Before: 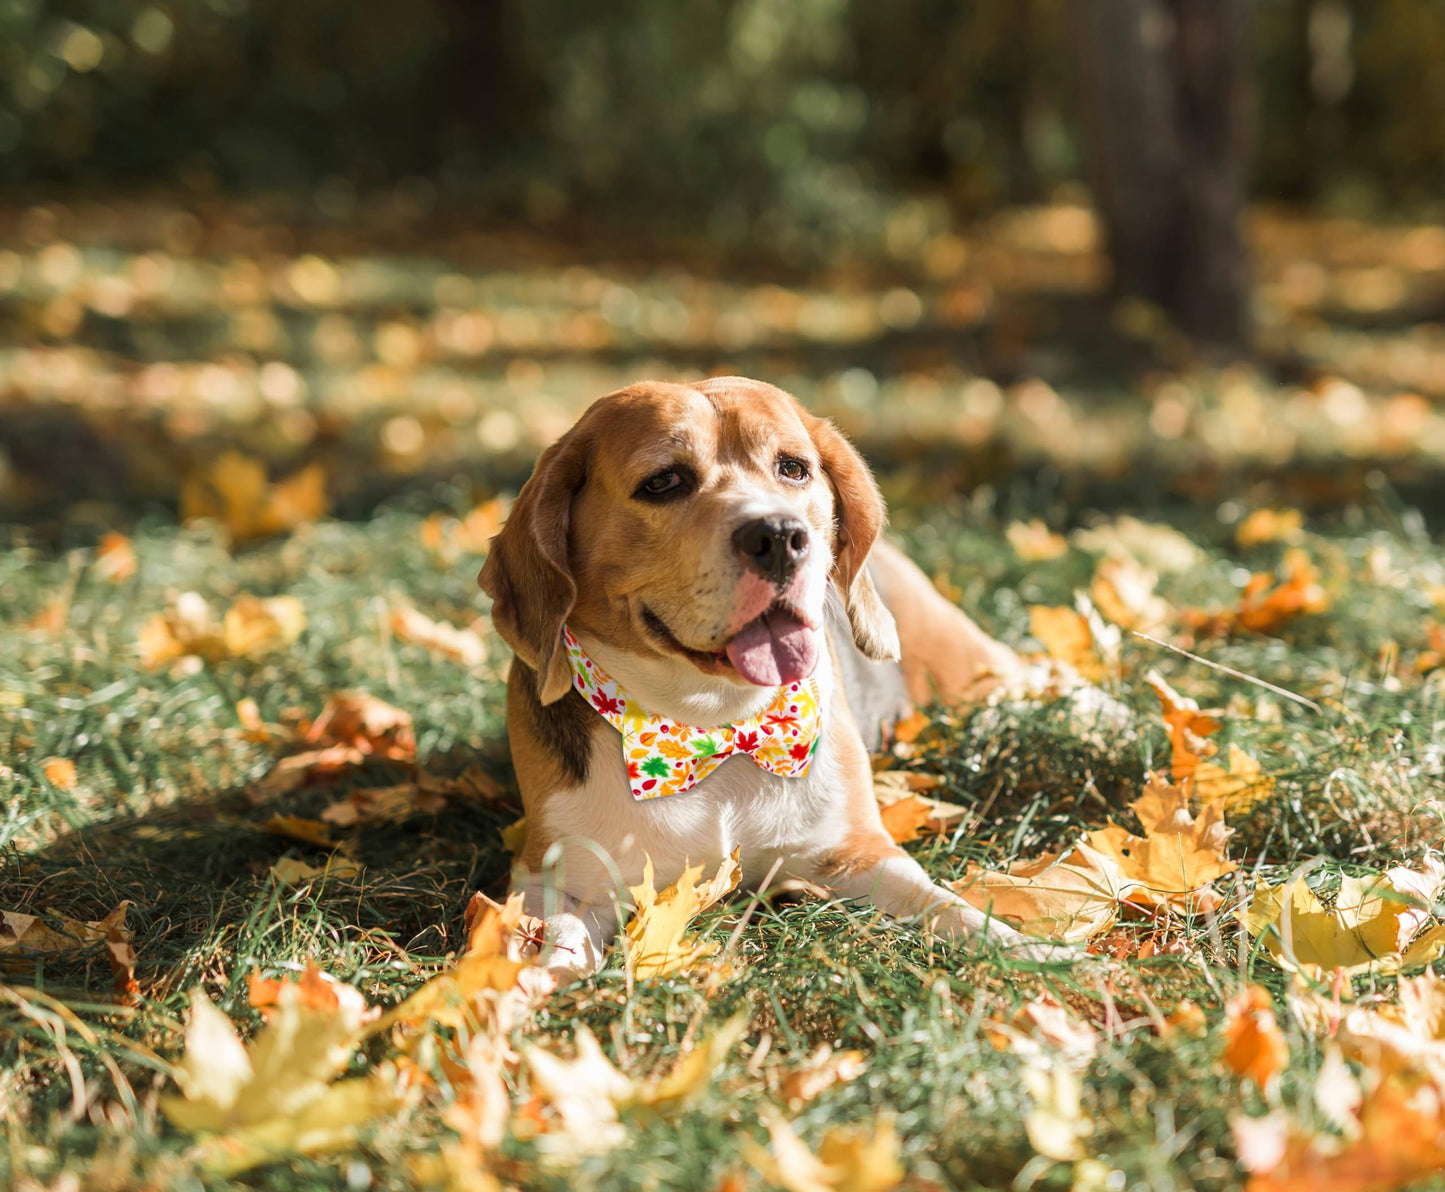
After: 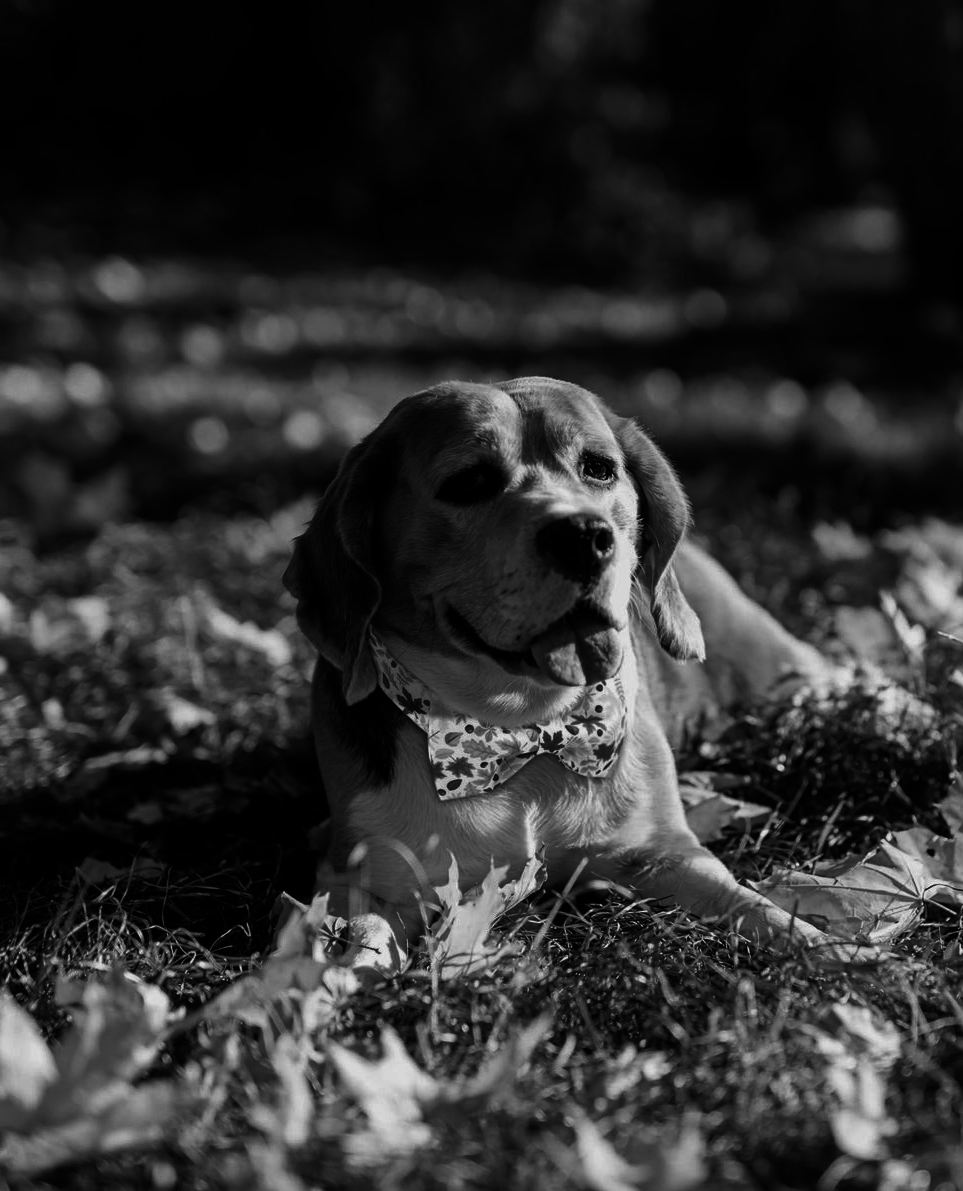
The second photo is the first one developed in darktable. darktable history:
crop and rotate: left 13.537%, right 19.796%
contrast brightness saturation: contrast 0.02, brightness -1, saturation -1
exposure: exposure -0.151 EV, compensate highlight preservation false
